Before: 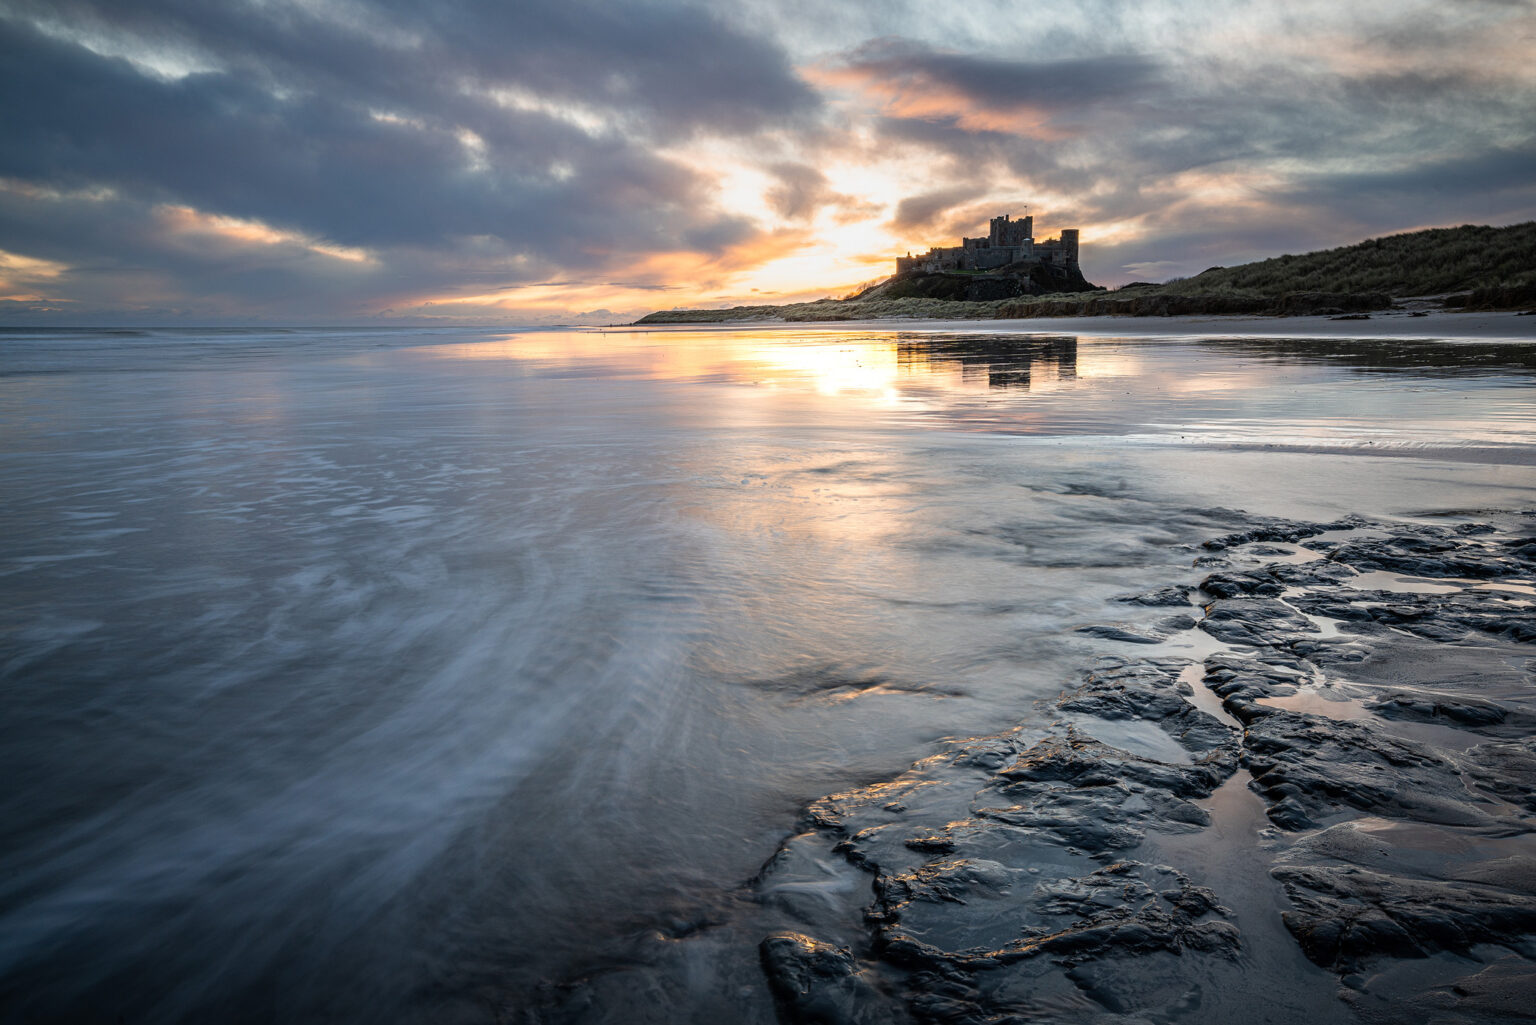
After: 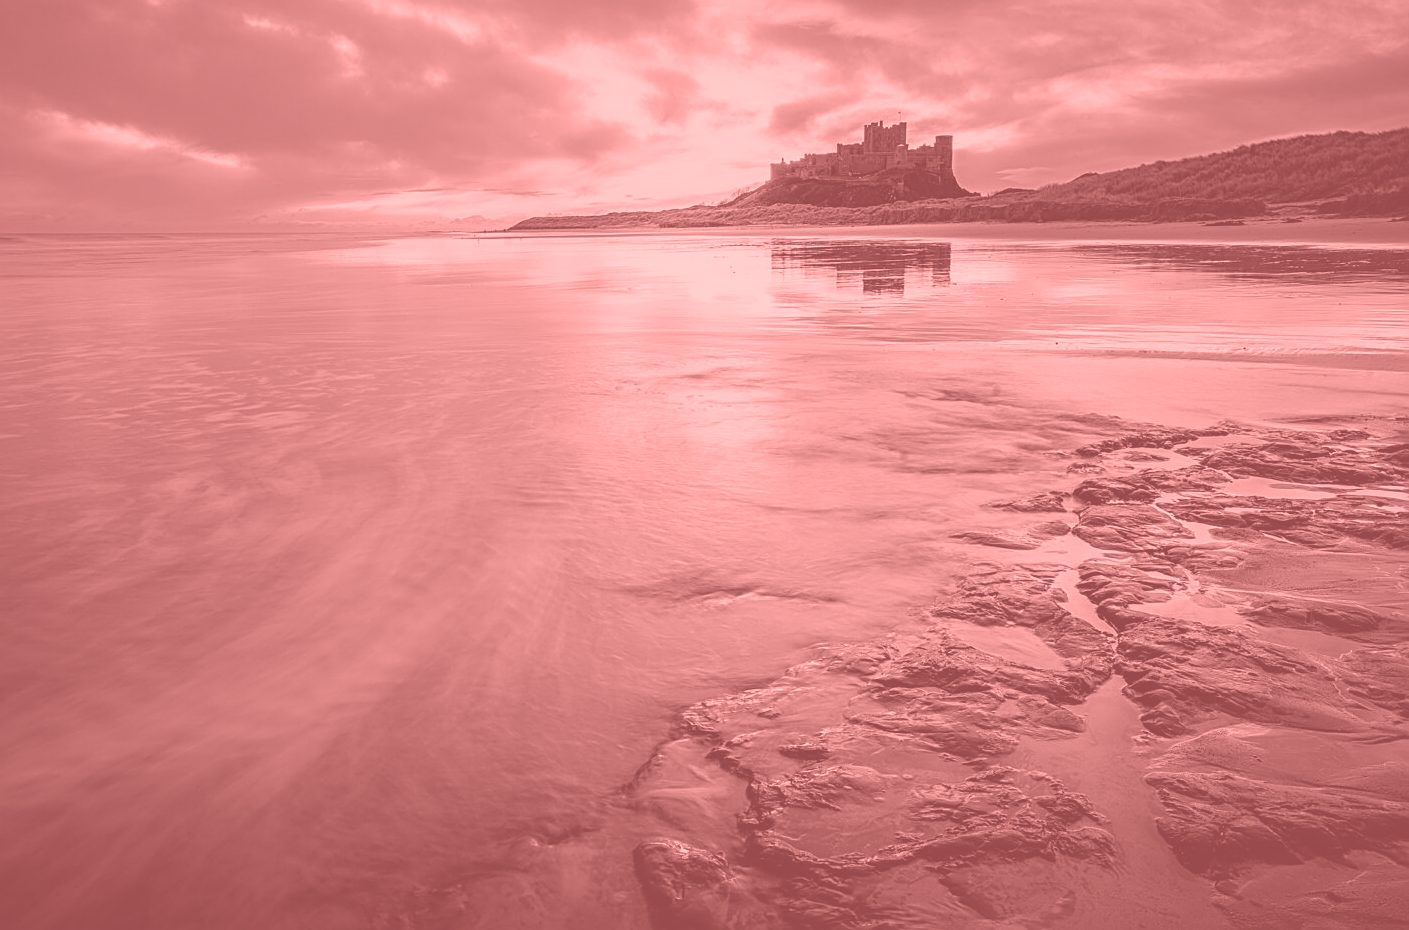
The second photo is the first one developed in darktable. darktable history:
sharpen: on, module defaults
crop and rotate: left 8.262%, top 9.226%
colorize: saturation 51%, source mix 50.67%, lightness 50.67%
contrast brightness saturation: contrast 0.08, saturation 0.02
